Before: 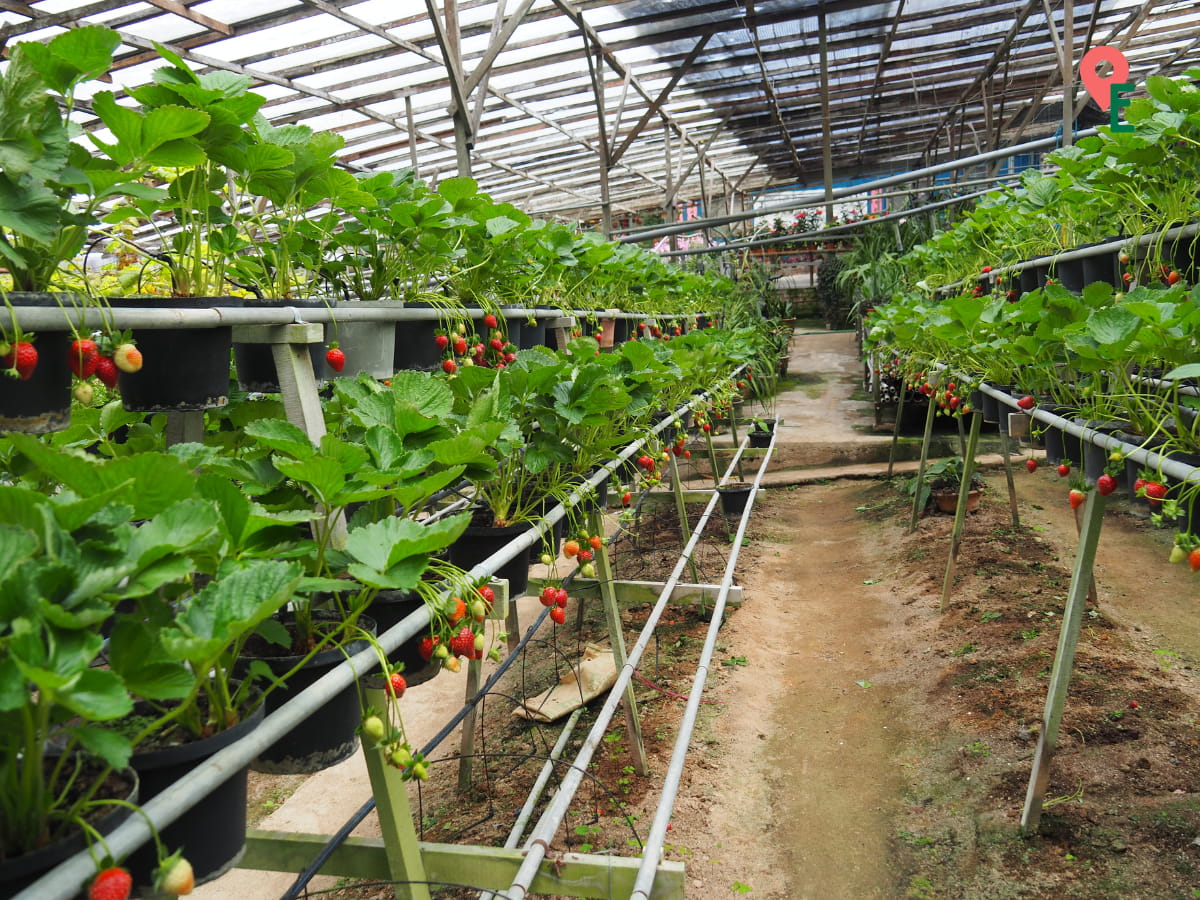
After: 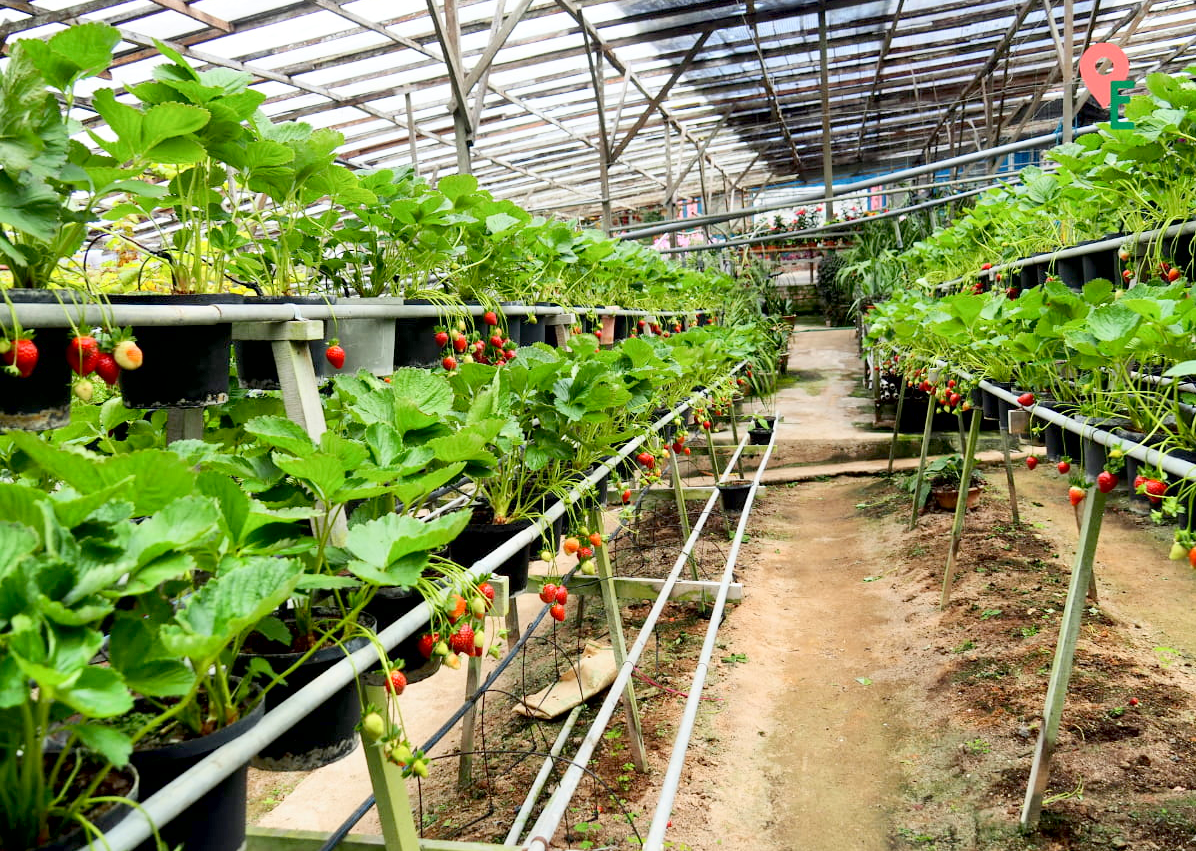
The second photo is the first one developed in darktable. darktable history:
contrast brightness saturation: contrast 0.236, brightness 0.089
exposure: black level correction 0.01, exposure 0.015 EV, compensate highlight preservation false
tone equalizer: -7 EV 0.148 EV, -6 EV 0.631 EV, -5 EV 1.14 EV, -4 EV 1.35 EV, -3 EV 1.15 EV, -2 EV 0.6 EV, -1 EV 0.158 EV, smoothing diameter 24.82%, edges refinement/feathering 8.09, preserve details guided filter
crop: top 0.366%, right 0.256%, bottom 5.026%
